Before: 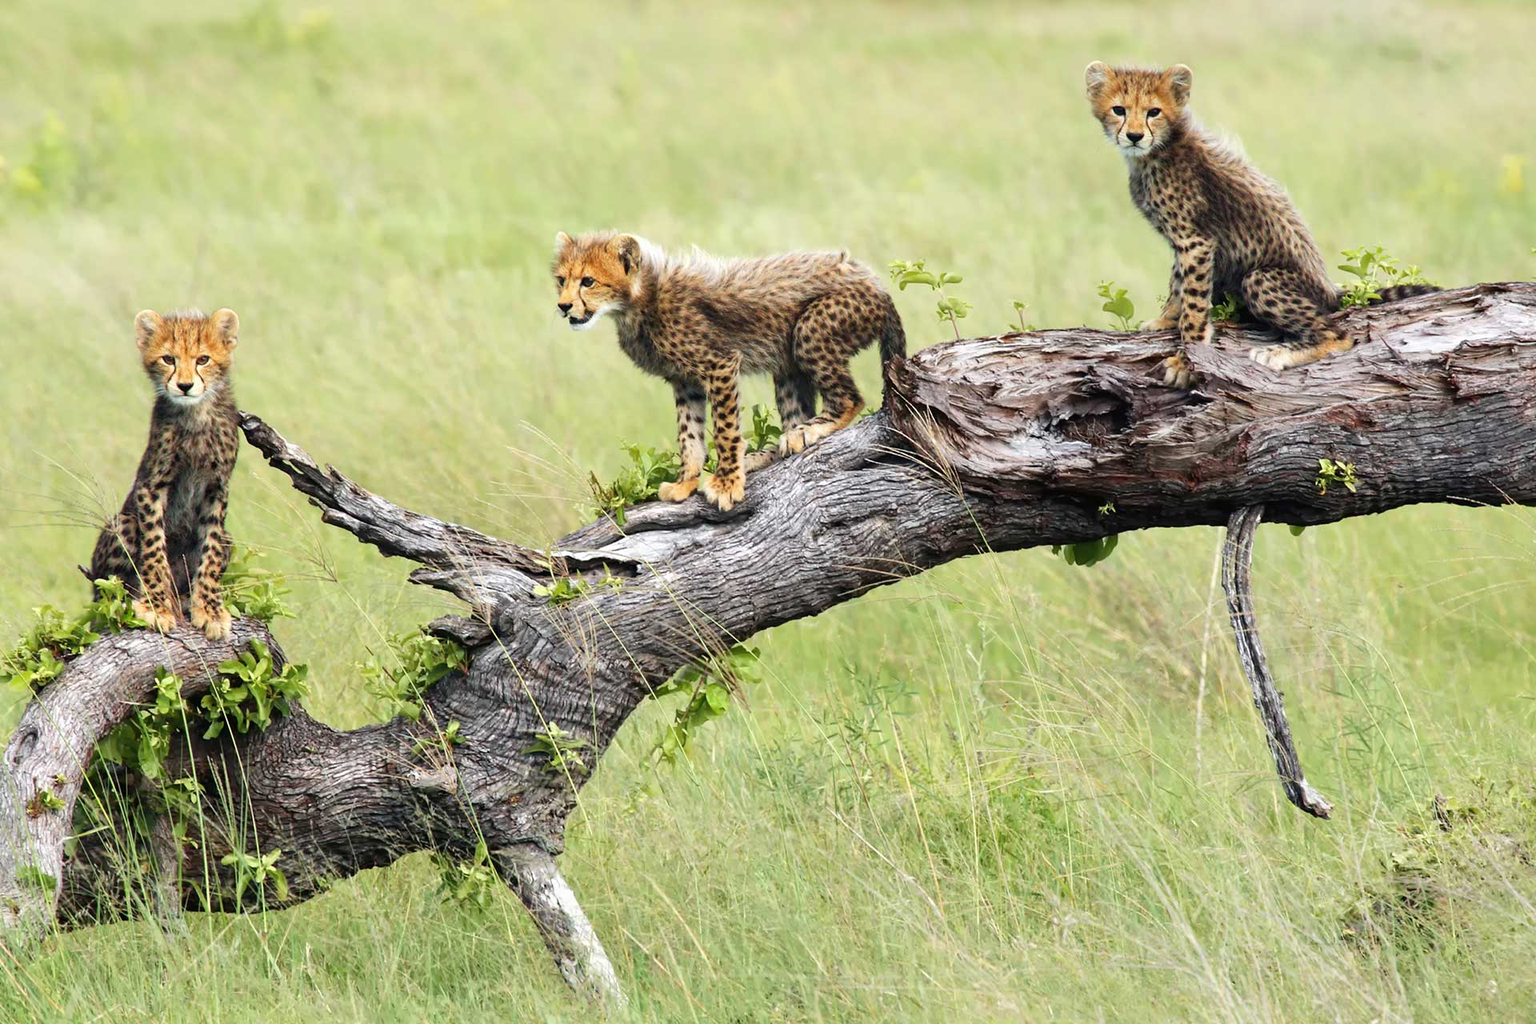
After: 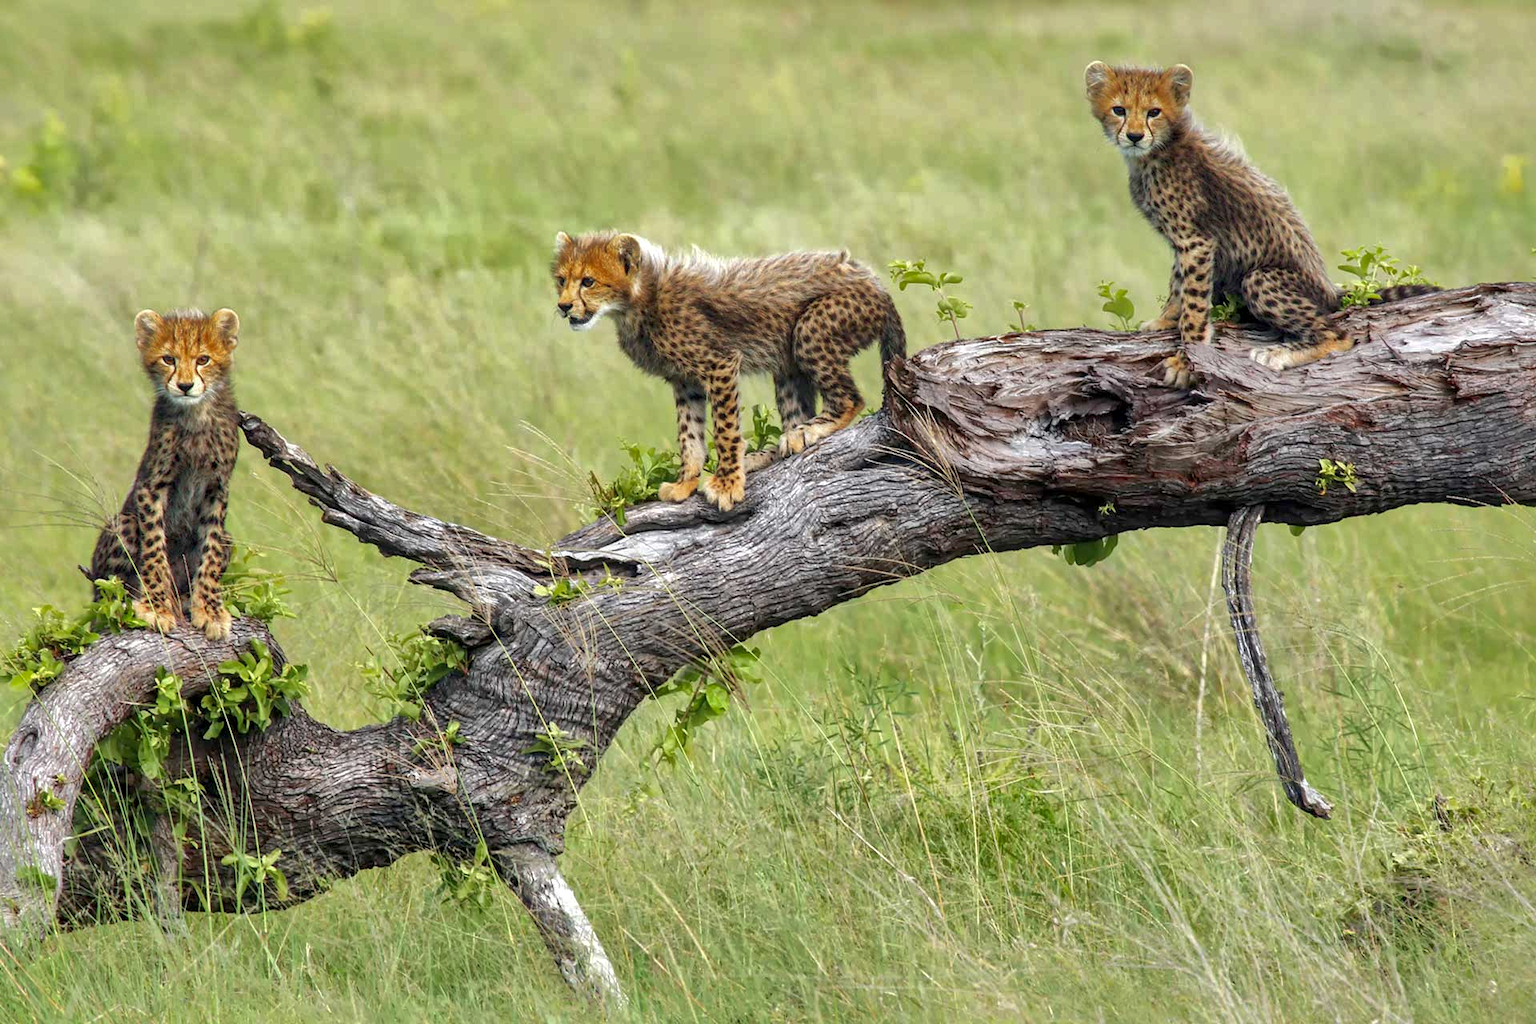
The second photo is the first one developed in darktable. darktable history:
shadows and highlights: highlights -60
local contrast: on, module defaults
